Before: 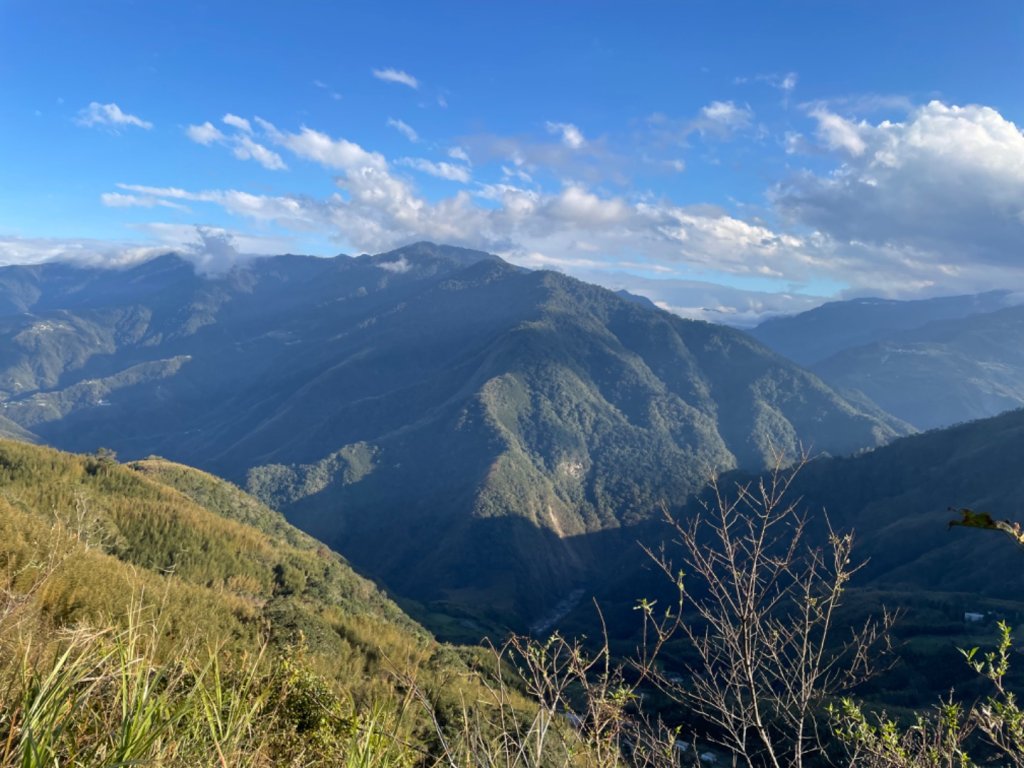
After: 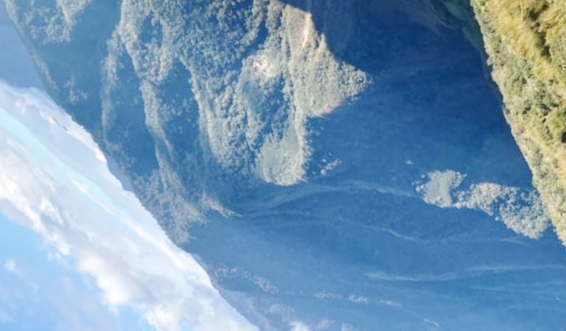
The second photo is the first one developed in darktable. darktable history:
crop and rotate: angle 147.58°, left 9.182%, top 15.599%, right 4.554%, bottom 17.084%
base curve: curves: ch0 [(0, 0.007) (0.028, 0.063) (0.121, 0.311) (0.46, 0.743) (0.859, 0.957) (1, 1)], preserve colors none
local contrast: mode bilateral grid, contrast 21, coarseness 50, detail 144%, midtone range 0.2
